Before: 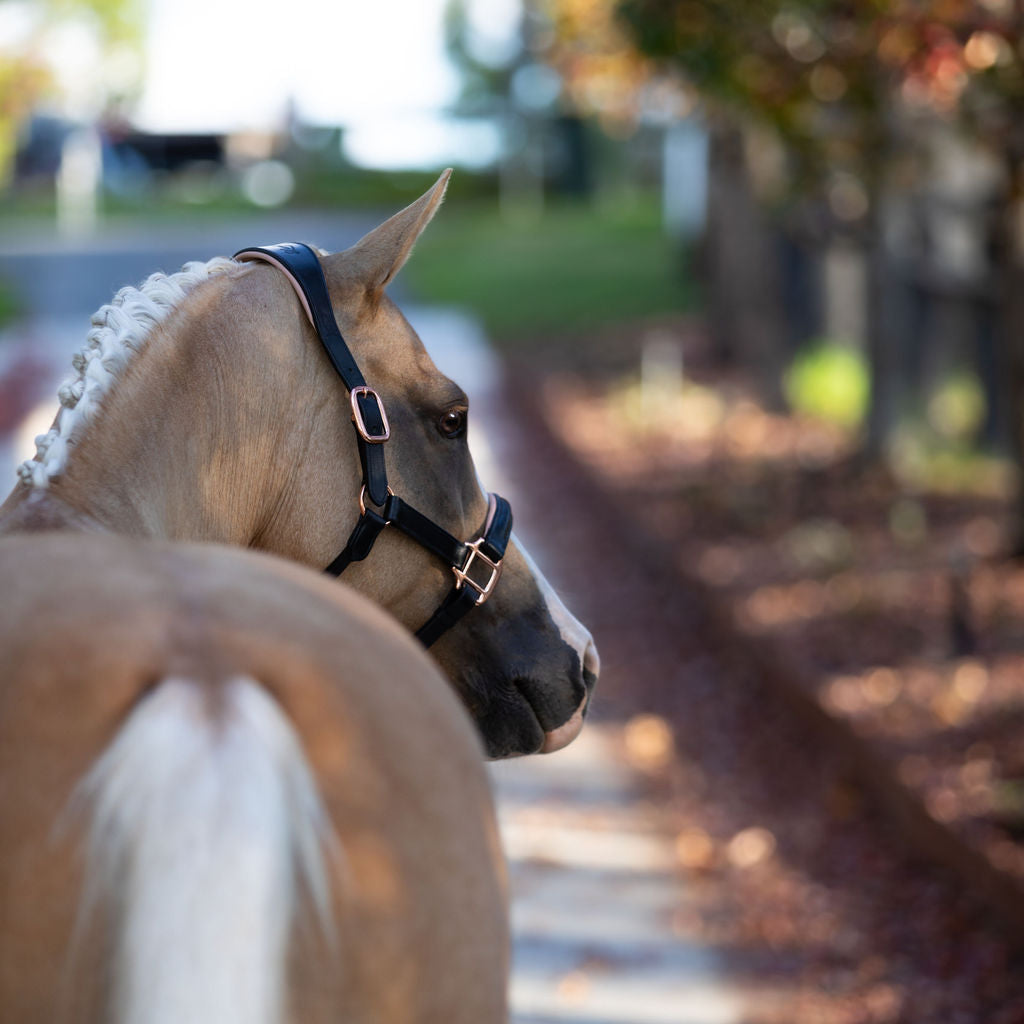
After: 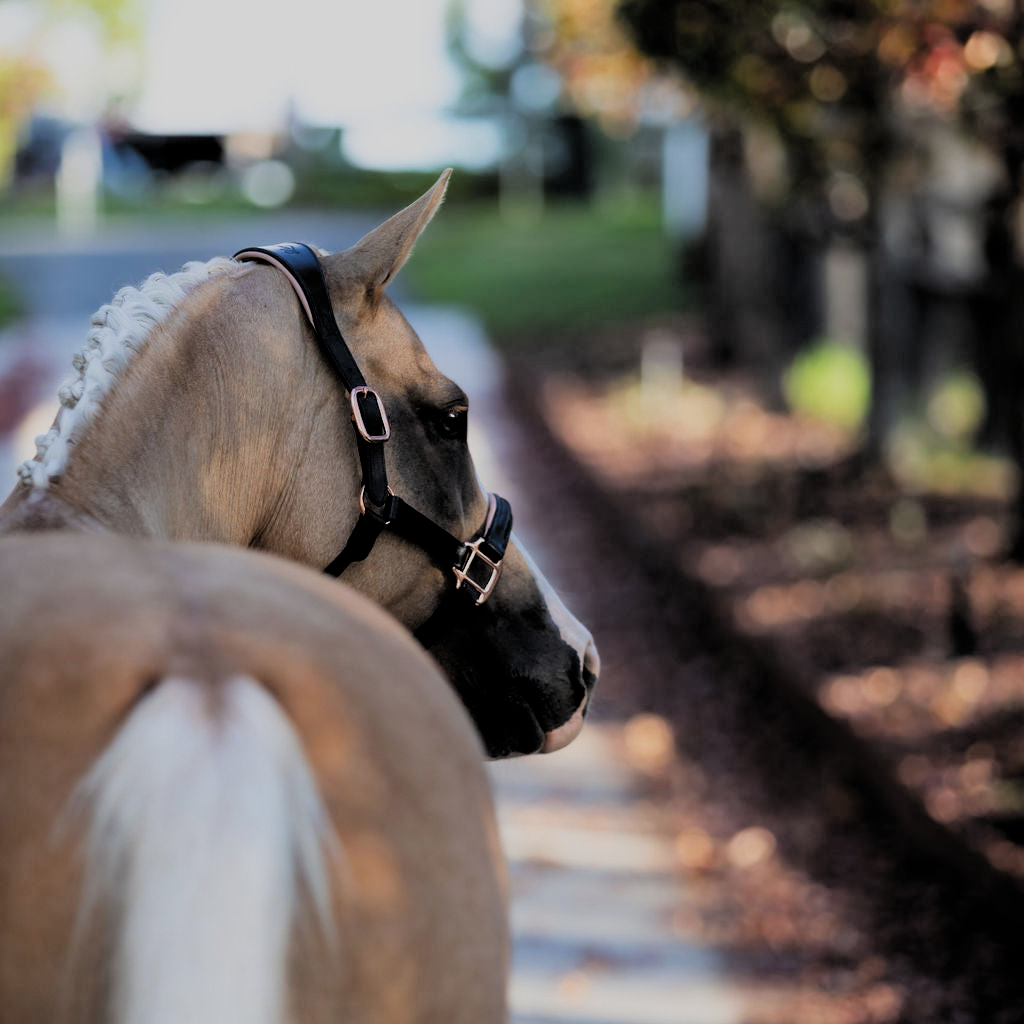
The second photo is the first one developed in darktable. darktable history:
exposure: compensate exposure bias true, compensate highlight preservation false
filmic rgb: black relative exposure -4.23 EV, white relative exposure 5.16 EV, hardness 2.12, contrast 1.162, color science v4 (2020)
tone equalizer: mask exposure compensation -0.487 EV
